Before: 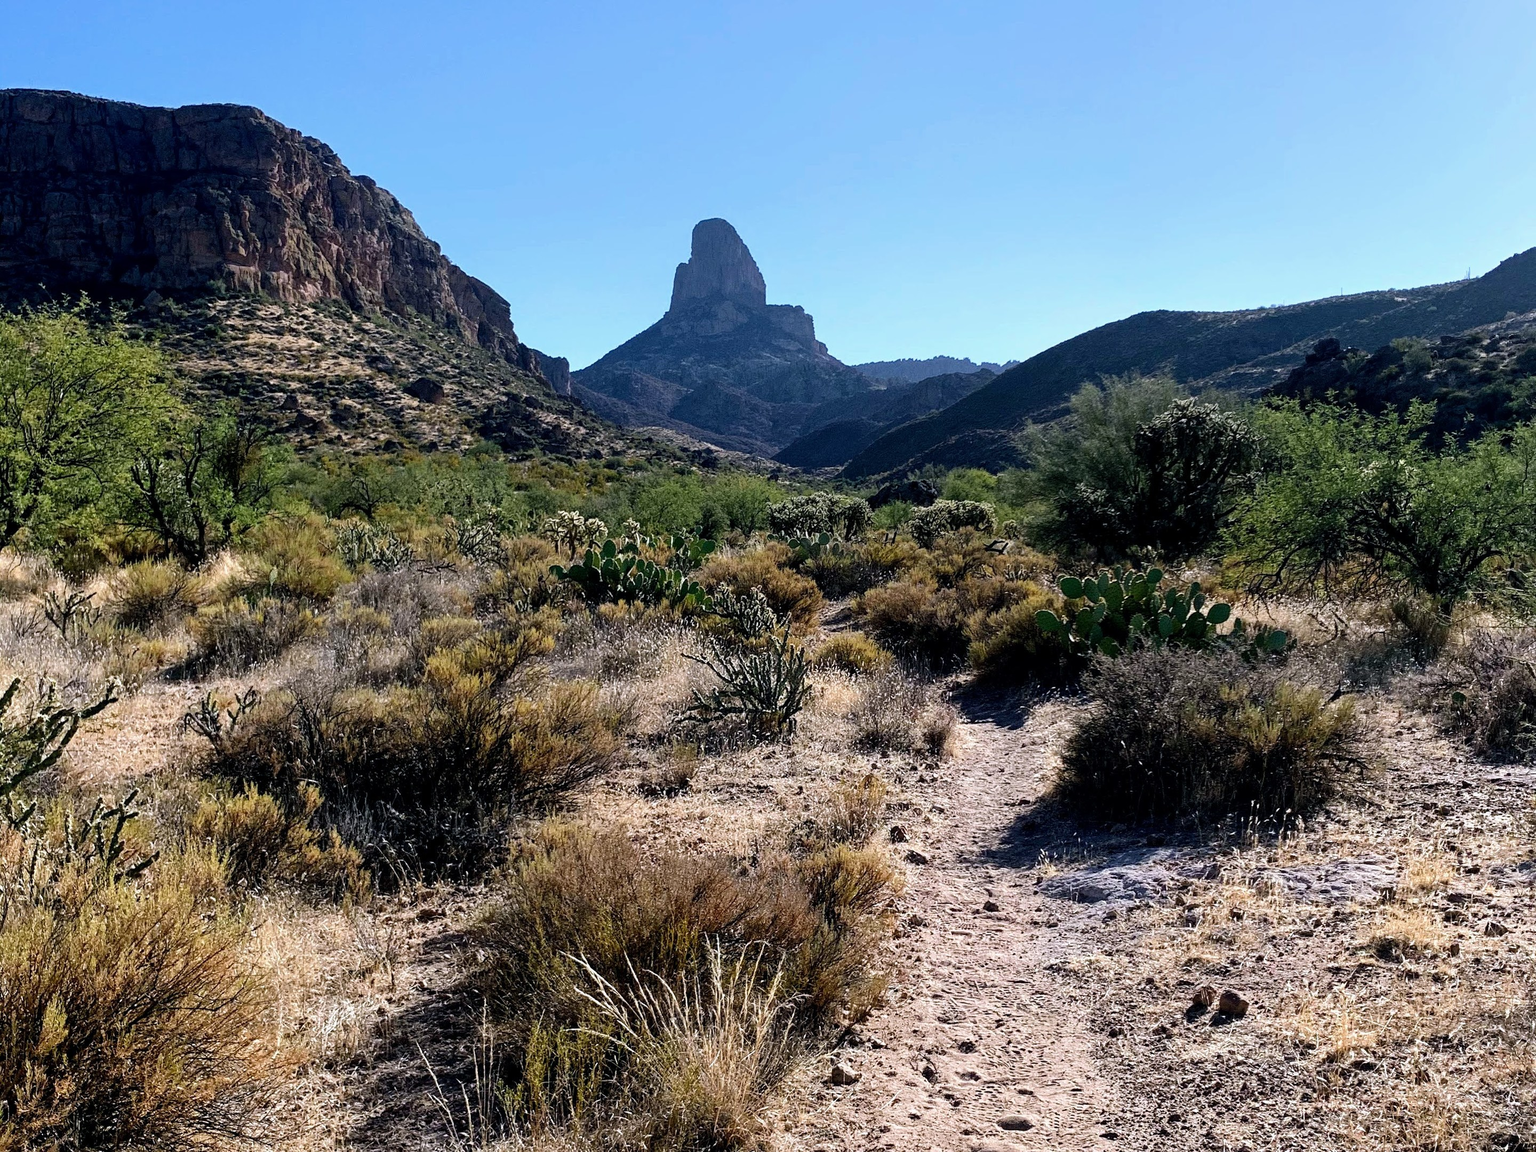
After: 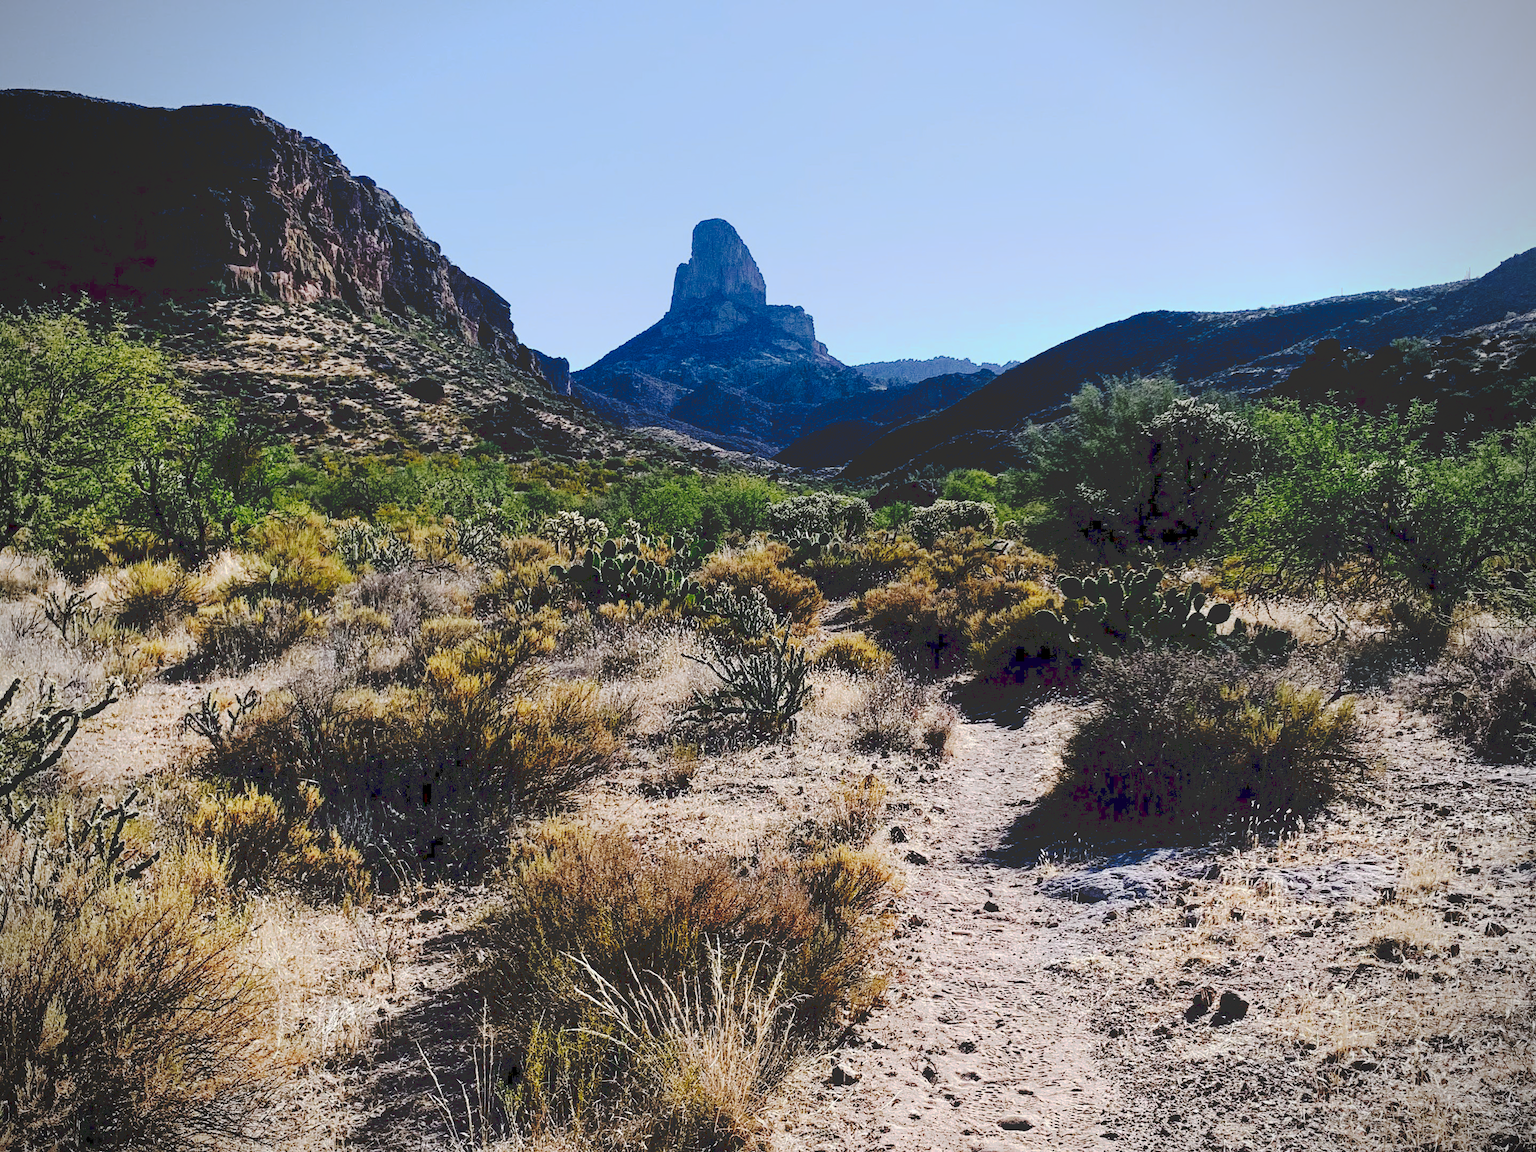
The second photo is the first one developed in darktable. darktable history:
vignetting: on, module defaults
tone curve: curves: ch0 [(0, 0) (0.003, 0.185) (0.011, 0.185) (0.025, 0.187) (0.044, 0.185) (0.069, 0.185) (0.1, 0.18) (0.136, 0.18) (0.177, 0.179) (0.224, 0.202) (0.277, 0.252) (0.335, 0.343) (0.399, 0.452) (0.468, 0.553) (0.543, 0.643) (0.623, 0.717) (0.709, 0.778) (0.801, 0.82) (0.898, 0.856) (1, 1)], preserve colors none
